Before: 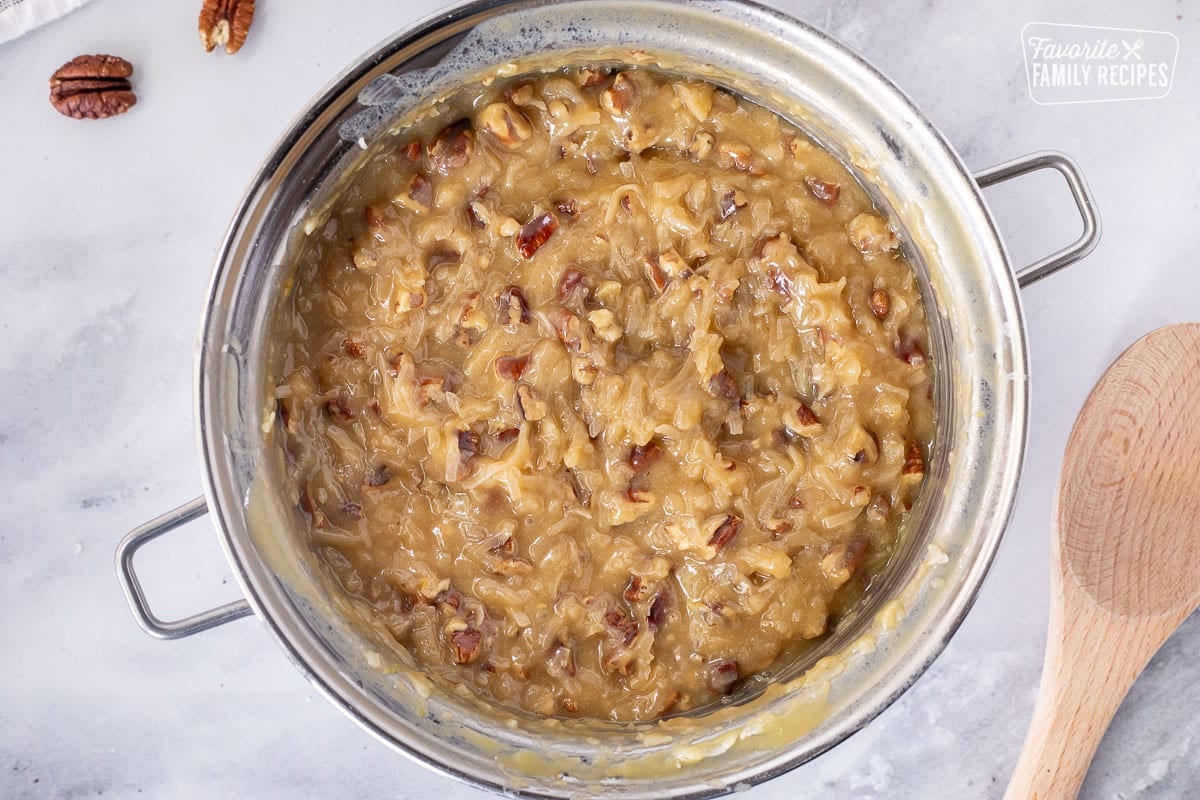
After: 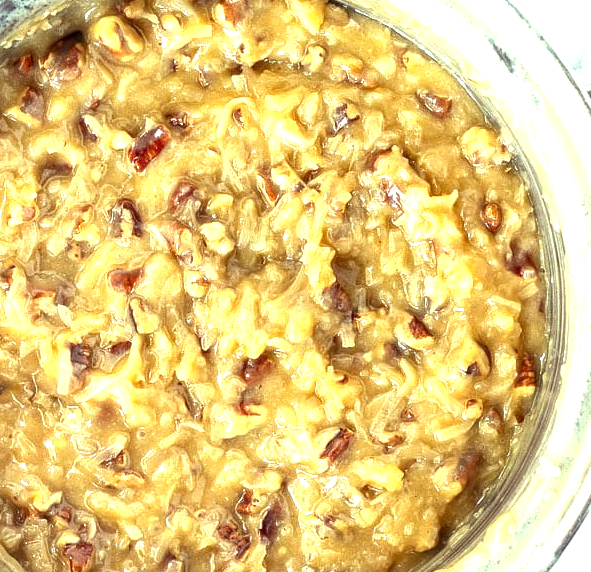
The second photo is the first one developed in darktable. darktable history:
exposure: black level correction -0.002, exposure 0.54 EV, compensate highlight preservation false
crop: left 32.39%, top 10.929%, right 18.354%, bottom 17.482%
color balance rgb: highlights gain › luminance 15.103%, highlights gain › chroma 7.052%, highlights gain › hue 123.43°, perceptual saturation grading › global saturation -0.024%, perceptual brilliance grading › highlights 9.796%, perceptual brilliance grading › mid-tones 5.561%
local contrast: detail 130%
